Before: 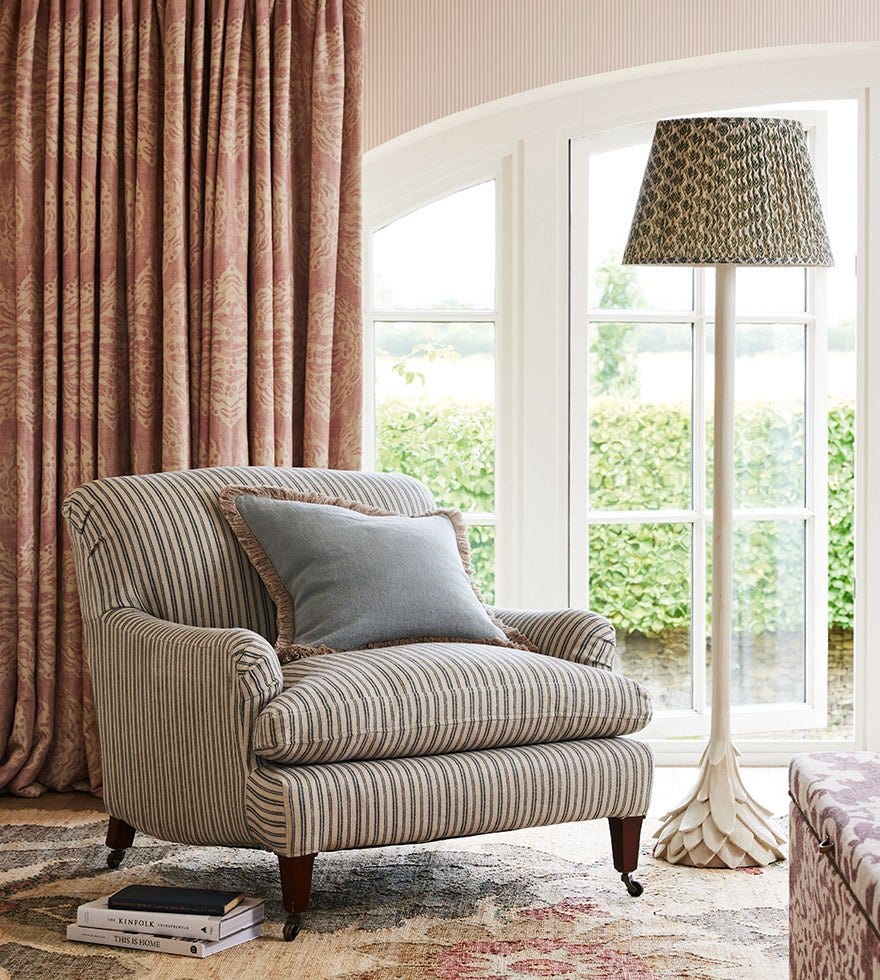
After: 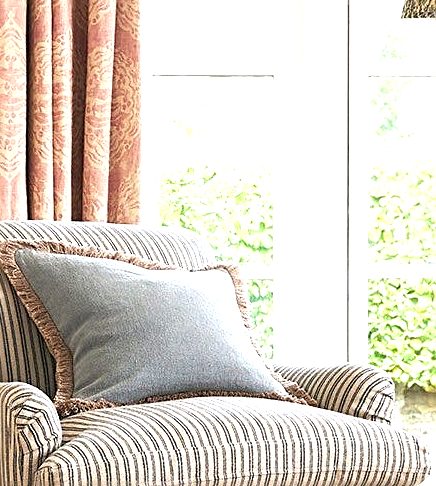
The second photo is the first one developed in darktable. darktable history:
sharpen: on, module defaults
crop: left 25.157%, top 25.141%, right 25.268%, bottom 25.247%
color balance rgb: perceptual saturation grading › global saturation 0.251%, global vibrance 15.104%
exposure: exposure 0.949 EV, compensate highlight preservation false
